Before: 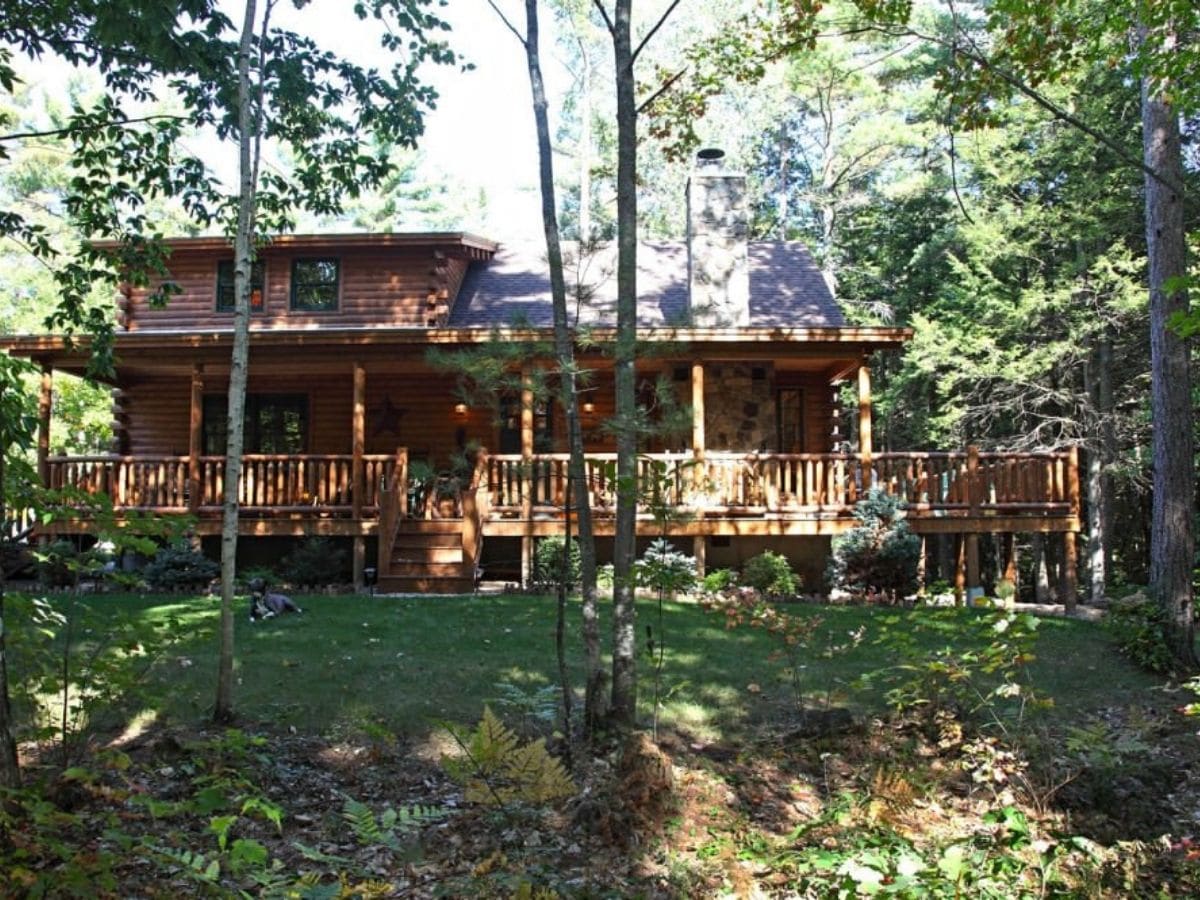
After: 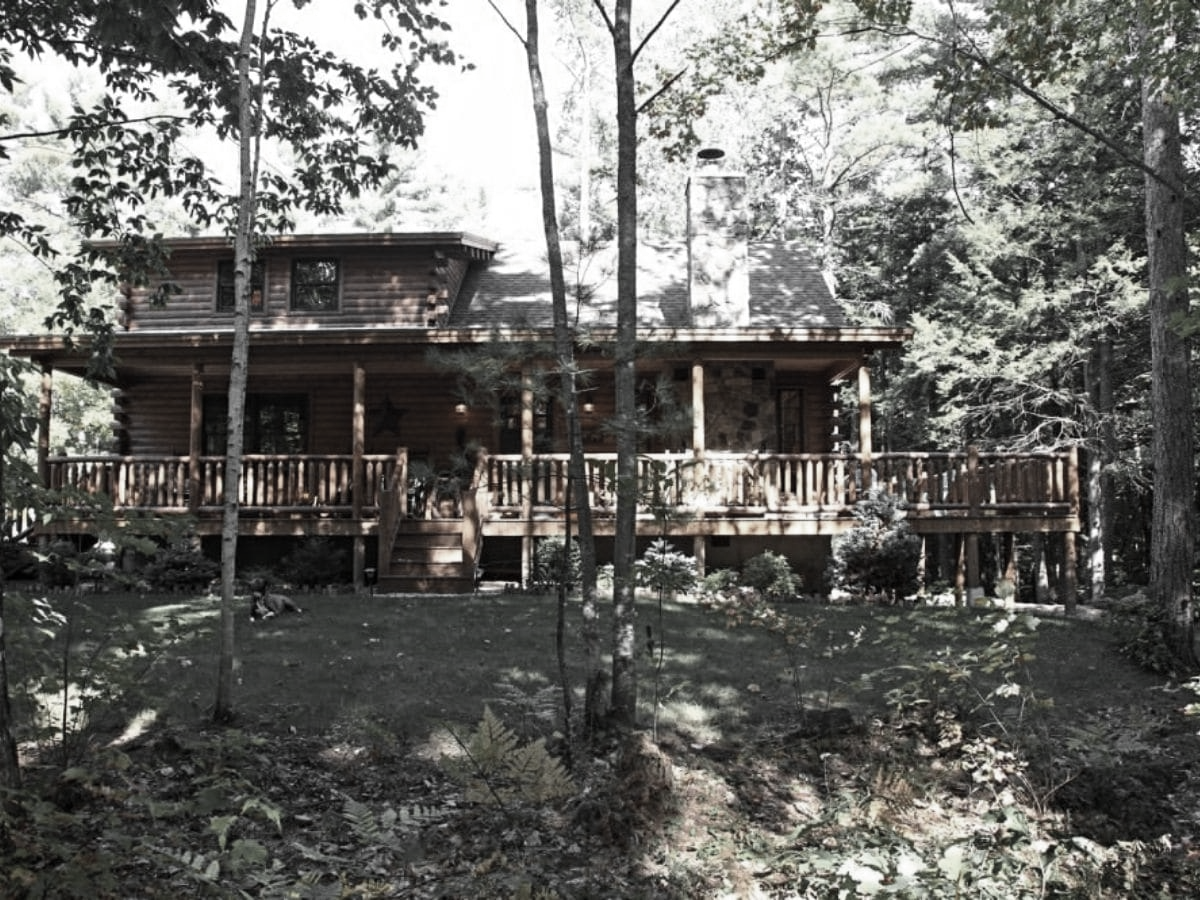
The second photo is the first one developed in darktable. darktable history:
contrast brightness saturation: contrast 0.1, saturation -0.3
color zones: curves: ch0 [(0, 0.613) (0.01, 0.613) (0.245, 0.448) (0.498, 0.529) (0.642, 0.665) (0.879, 0.777) (0.99, 0.613)]; ch1 [(0, 0.035) (0.121, 0.189) (0.259, 0.197) (0.415, 0.061) (0.589, 0.022) (0.732, 0.022) (0.857, 0.026) (0.991, 0.053)]
